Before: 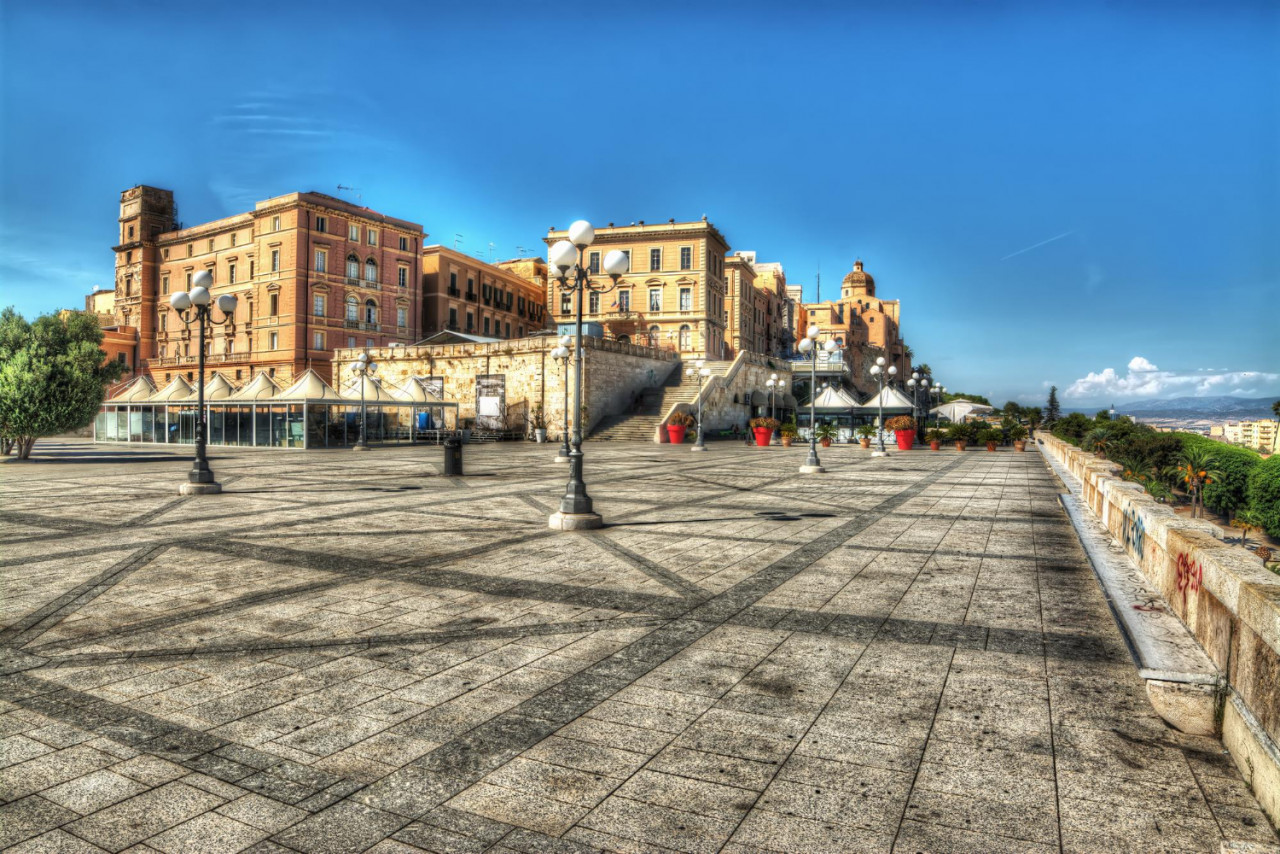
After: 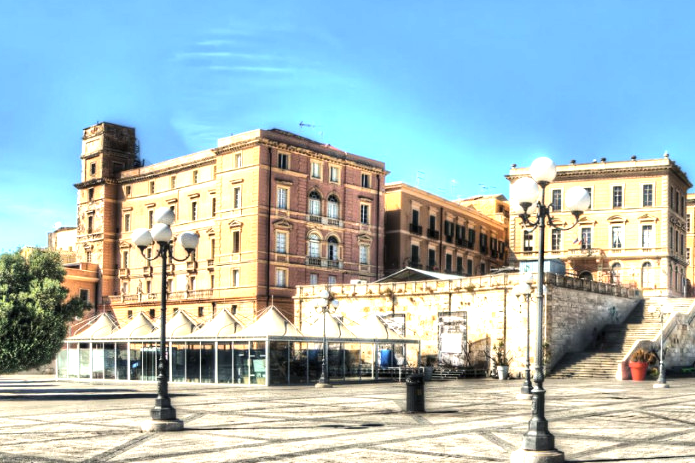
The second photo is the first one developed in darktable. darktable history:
contrast brightness saturation: contrast 0.103, saturation -0.364
crop and rotate: left 3.022%, top 7.587%, right 42.659%, bottom 38.143%
color balance rgb: shadows lift › chroma 4.235%, shadows lift › hue 253.16°, highlights gain › luminance 17.7%, linear chroma grading › global chroma 15.363%, perceptual saturation grading › global saturation 9.643%, global vibrance 9.335%
exposure: exposure 0.553 EV, compensate highlight preservation false
tone equalizer: -8 EV -0.431 EV, -7 EV -0.403 EV, -6 EV -0.314 EV, -5 EV -0.251 EV, -3 EV 0.233 EV, -2 EV 0.321 EV, -1 EV 0.39 EV, +0 EV 0.413 EV, smoothing diameter 2.01%, edges refinement/feathering 24.95, mask exposure compensation -1.57 EV, filter diffusion 5
